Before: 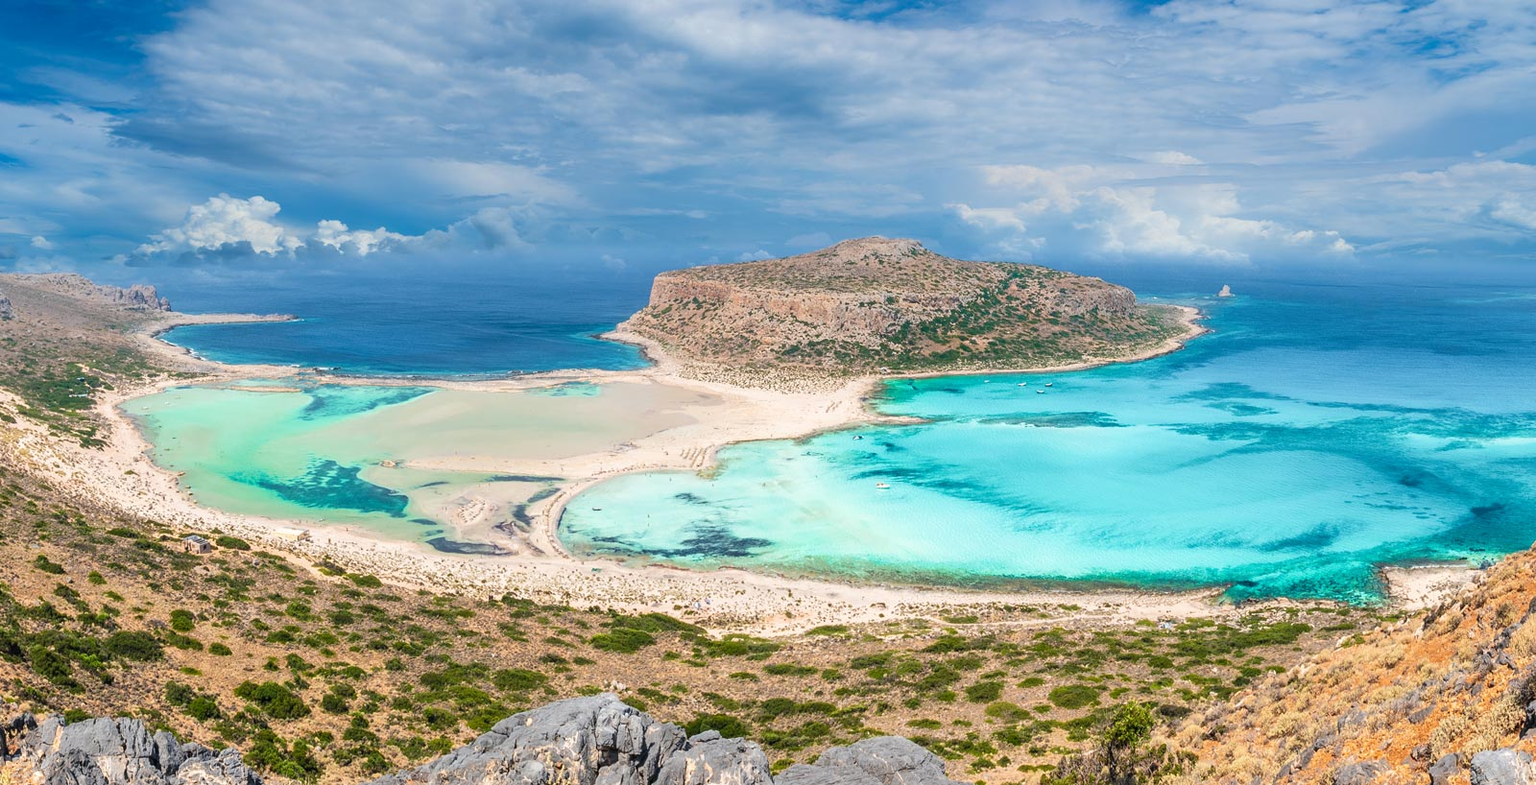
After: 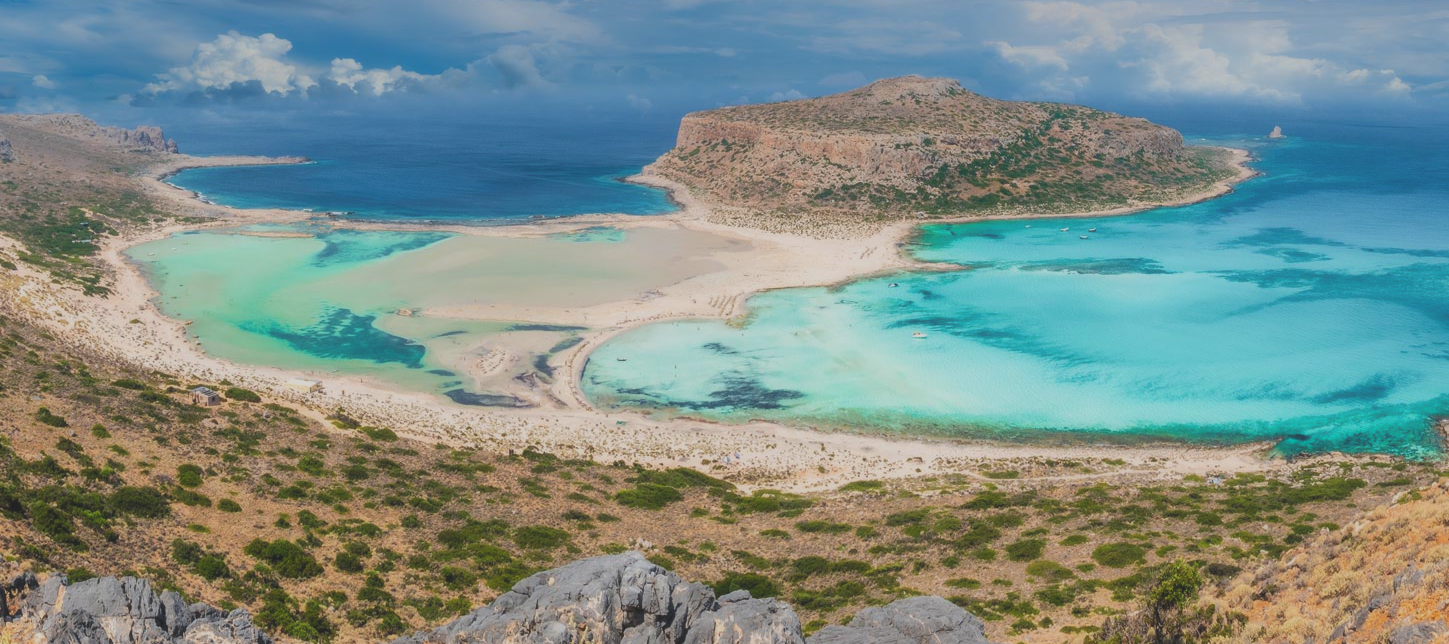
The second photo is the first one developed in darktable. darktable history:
contrast equalizer: octaves 7, y [[0.502, 0.505, 0.512, 0.529, 0.564, 0.588], [0.5 ×6], [0.502, 0.505, 0.512, 0.529, 0.564, 0.588], [0, 0.001, 0.001, 0.004, 0.008, 0.011], [0, 0.001, 0.001, 0.004, 0.008, 0.011]], mix -1
crop: top 20.916%, right 9.437%, bottom 0.316%
exposure: black level correction -0.015, exposure -0.5 EV, compensate highlight preservation false
